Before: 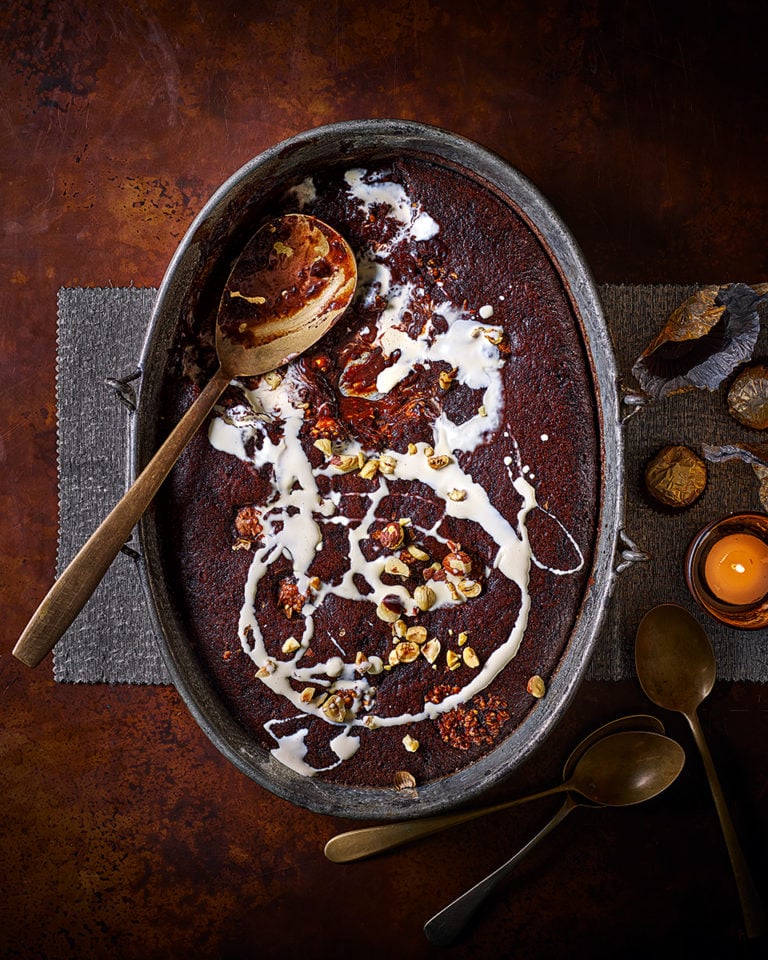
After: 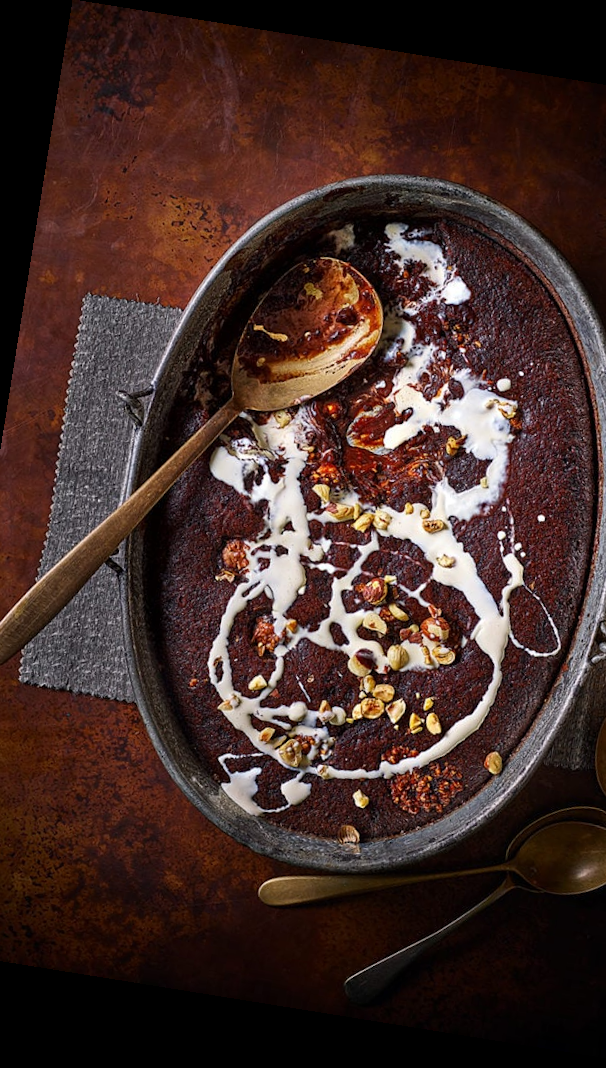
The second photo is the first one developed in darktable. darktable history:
crop and rotate: left 8.786%, right 24.548%
rotate and perspective: rotation 9.12°, automatic cropping off
